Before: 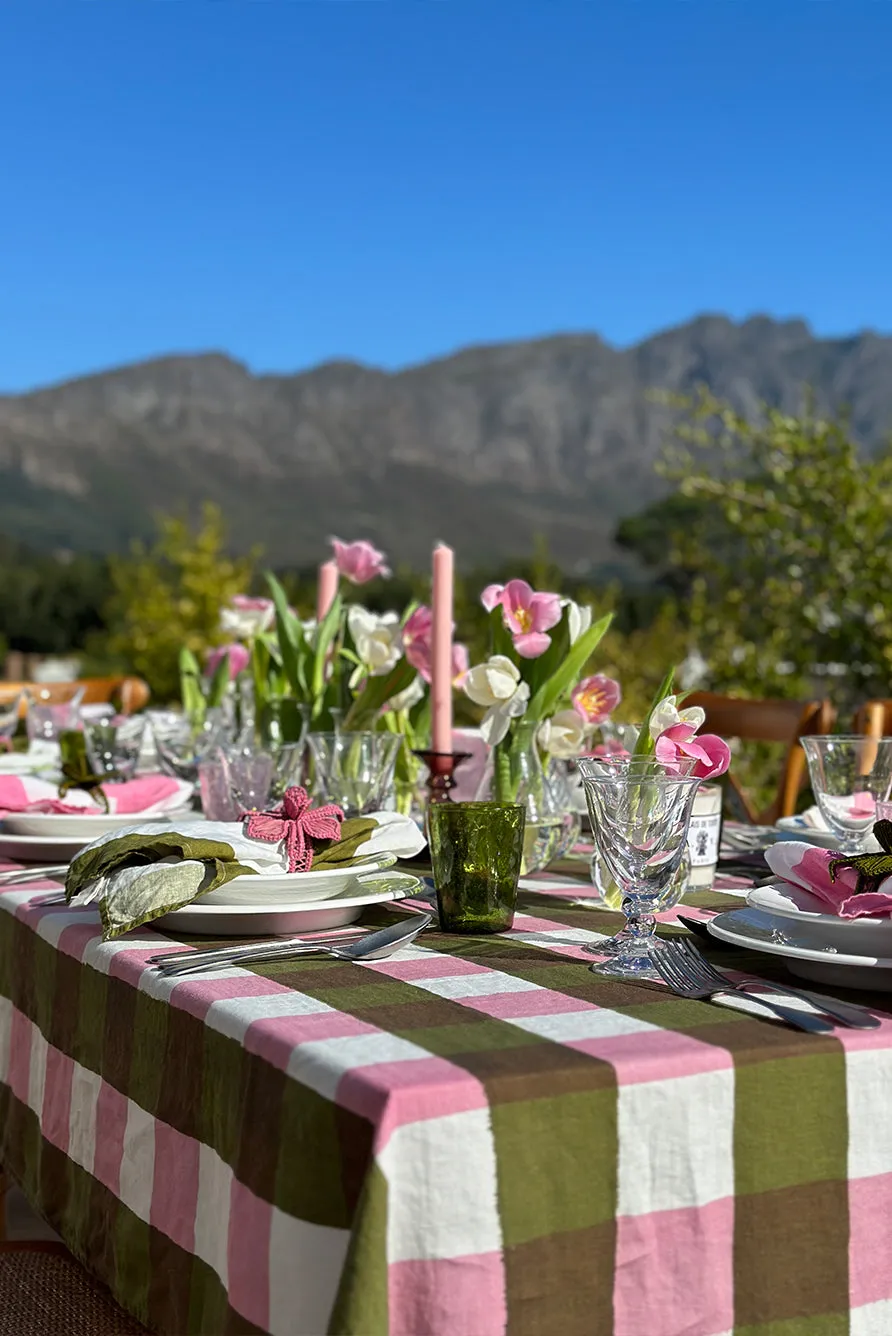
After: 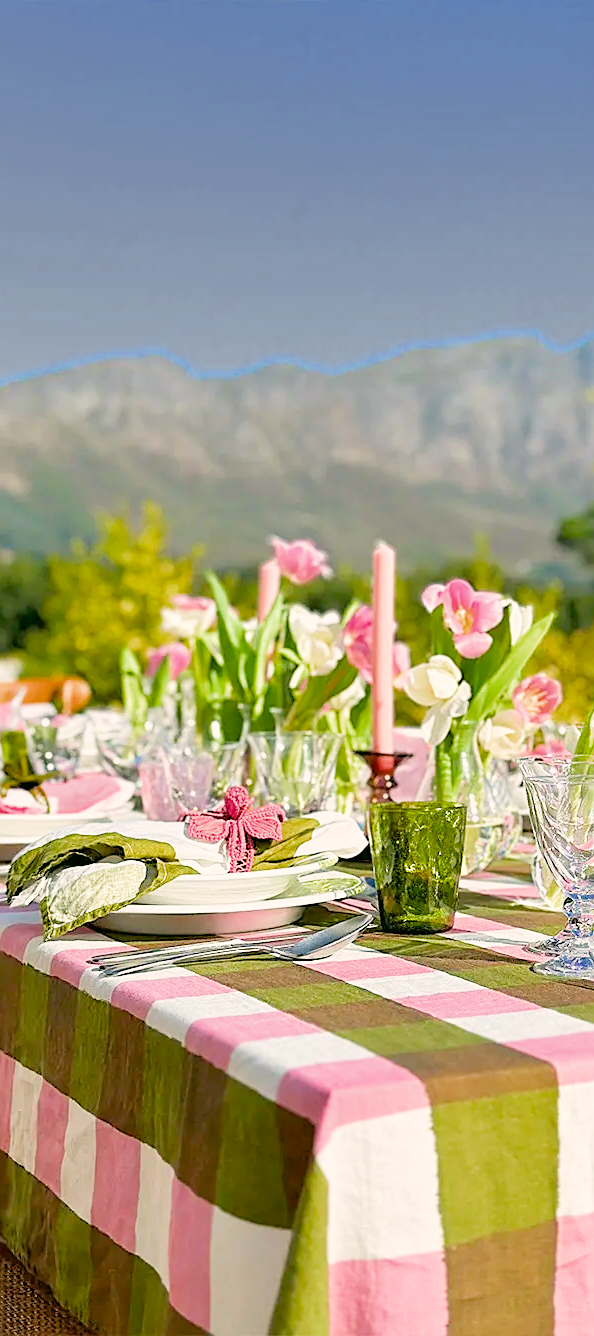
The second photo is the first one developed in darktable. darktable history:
crop and rotate: left 6.617%, right 26.717%
sharpen: on, module defaults
color correction: highlights a* 4.02, highlights b* 4.98, shadows a* -7.55, shadows b* 4.98
color balance rgb: perceptual saturation grading › global saturation 25%, global vibrance 20%
filmic rgb: middle gray luminance 4.29%, black relative exposure -13 EV, white relative exposure 5 EV, threshold 6 EV, target black luminance 0%, hardness 5.19, latitude 59.69%, contrast 0.767, highlights saturation mix 5%, shadows ↔ highlights balance 25.95%, add noise in highlights 0, color science v3 (2019), use custom middle-gray values true, iterations of high-quality reconstruction 0, contrast in highlights soft, enable highlight reconstruction true
